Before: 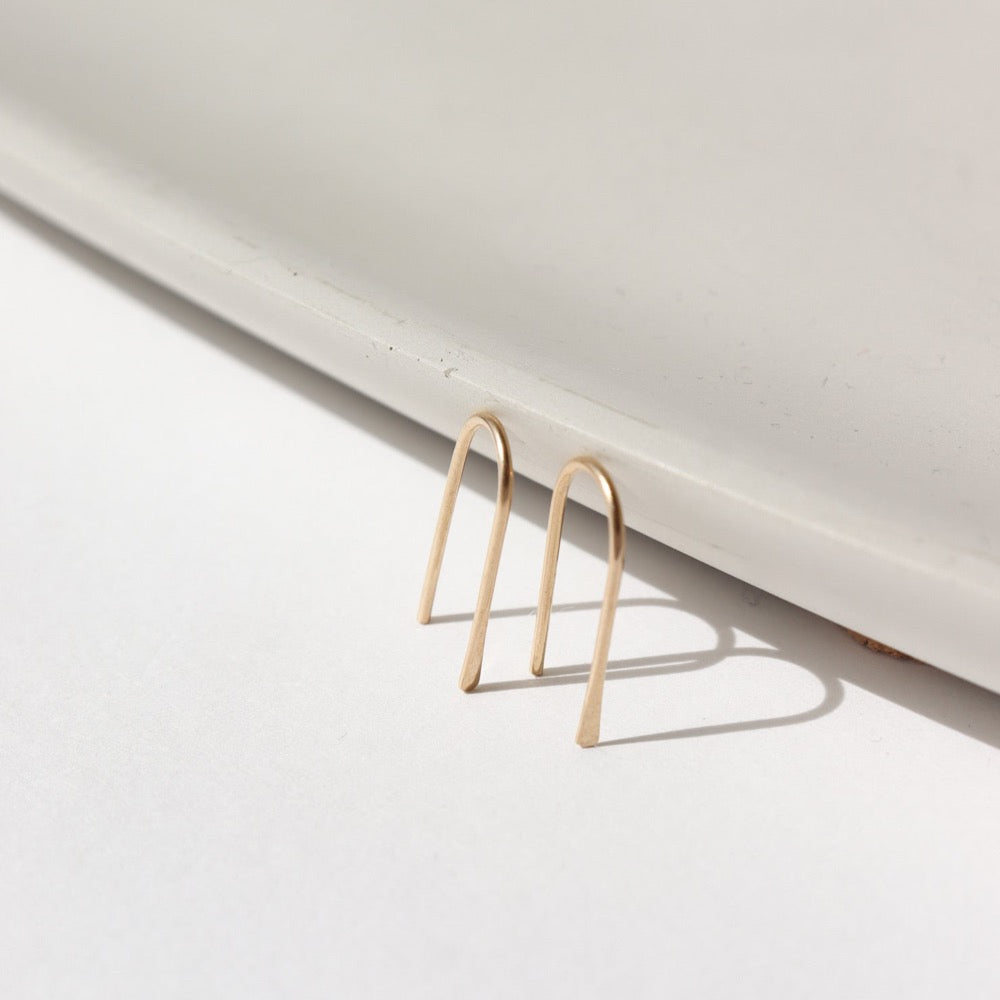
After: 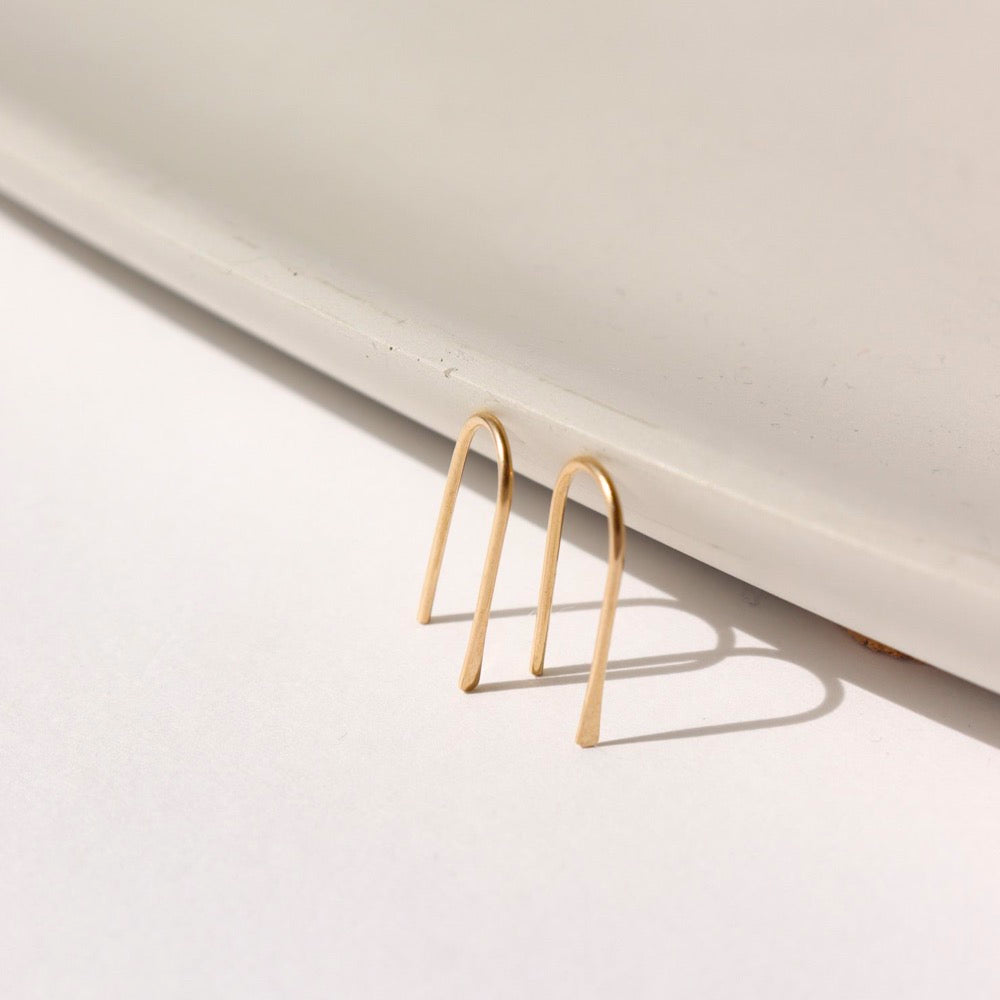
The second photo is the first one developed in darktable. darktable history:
color balance rgb: highlights gain › luminance 1.005%, highlights gain › chroma 0.48%, highlights gain › hue 42.92°, perceptual saturation grading › global saturation 25.884%, global vibrance 20%
